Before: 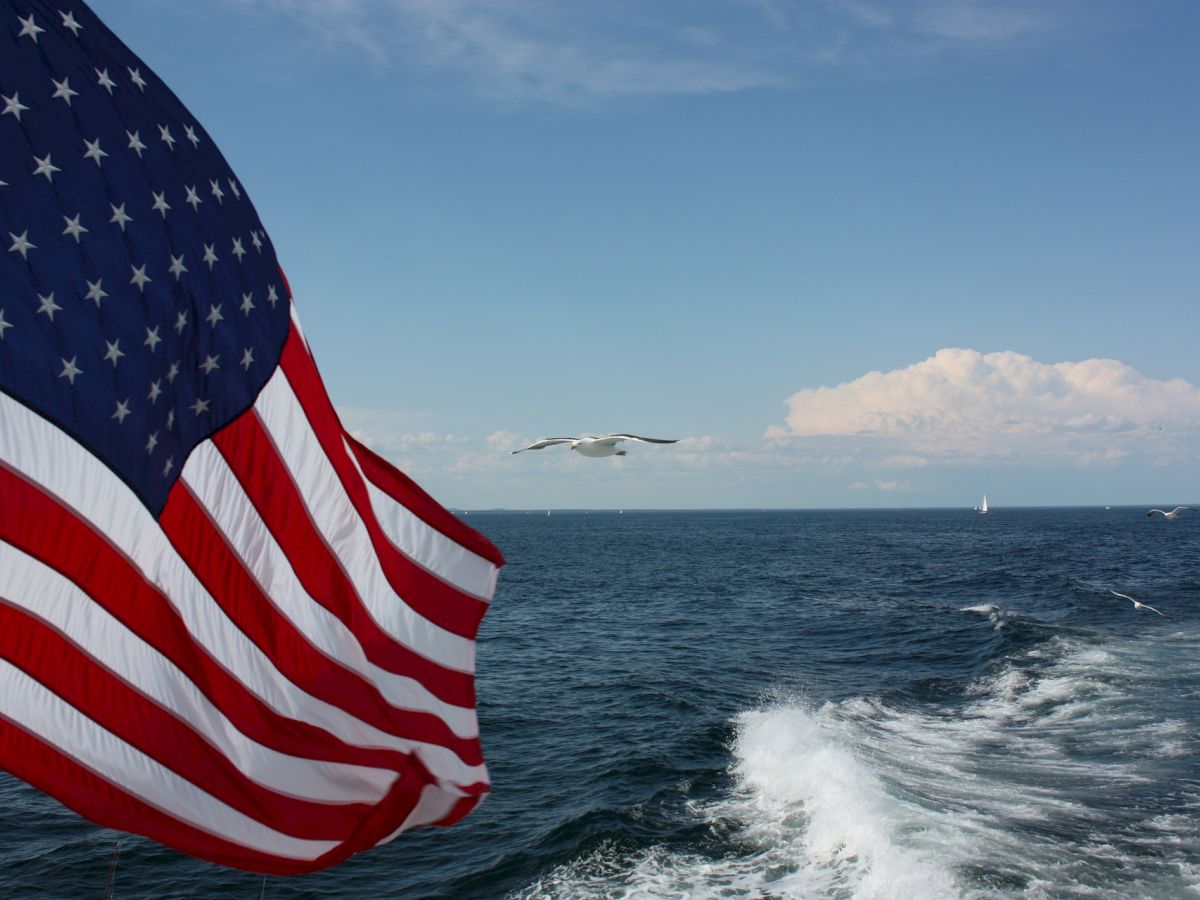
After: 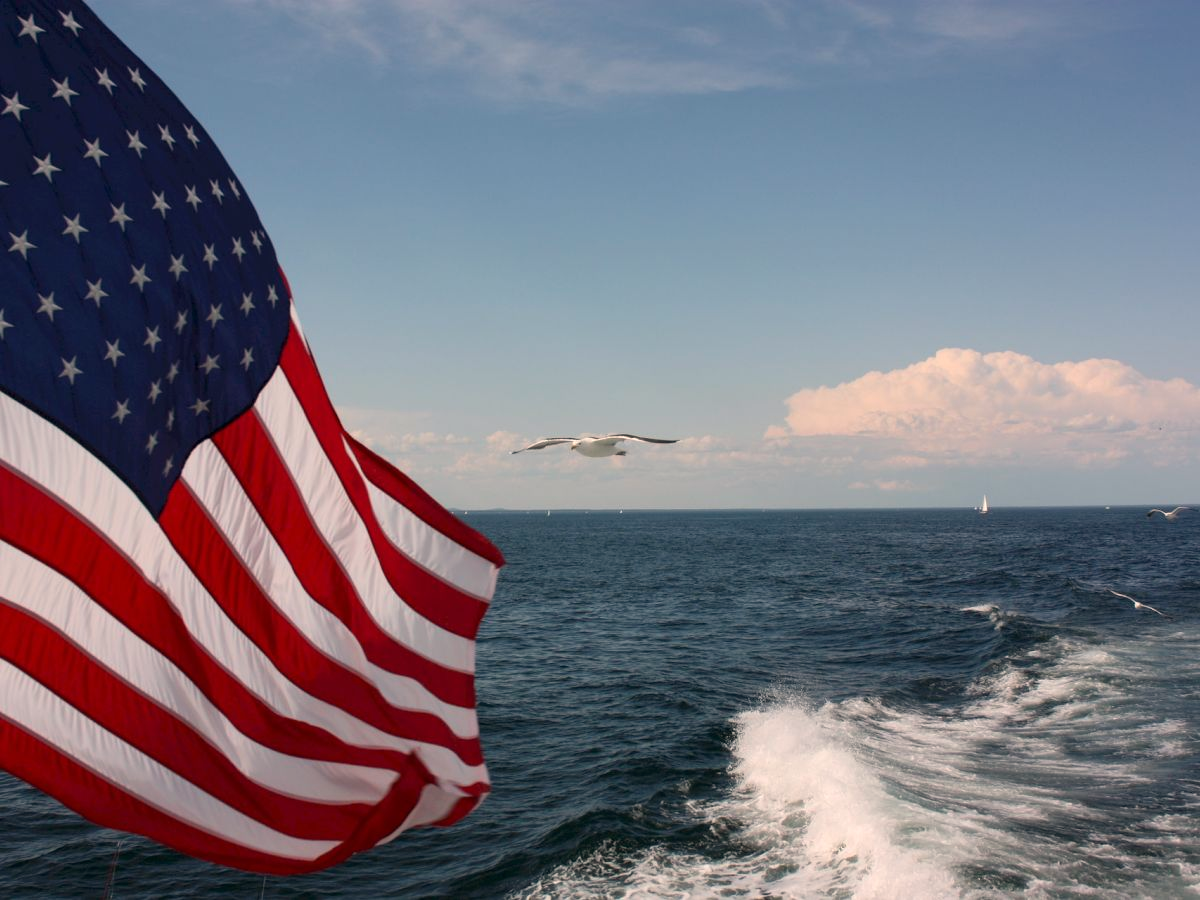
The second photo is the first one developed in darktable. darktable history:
white balance: red 1.127, blue 0.943
